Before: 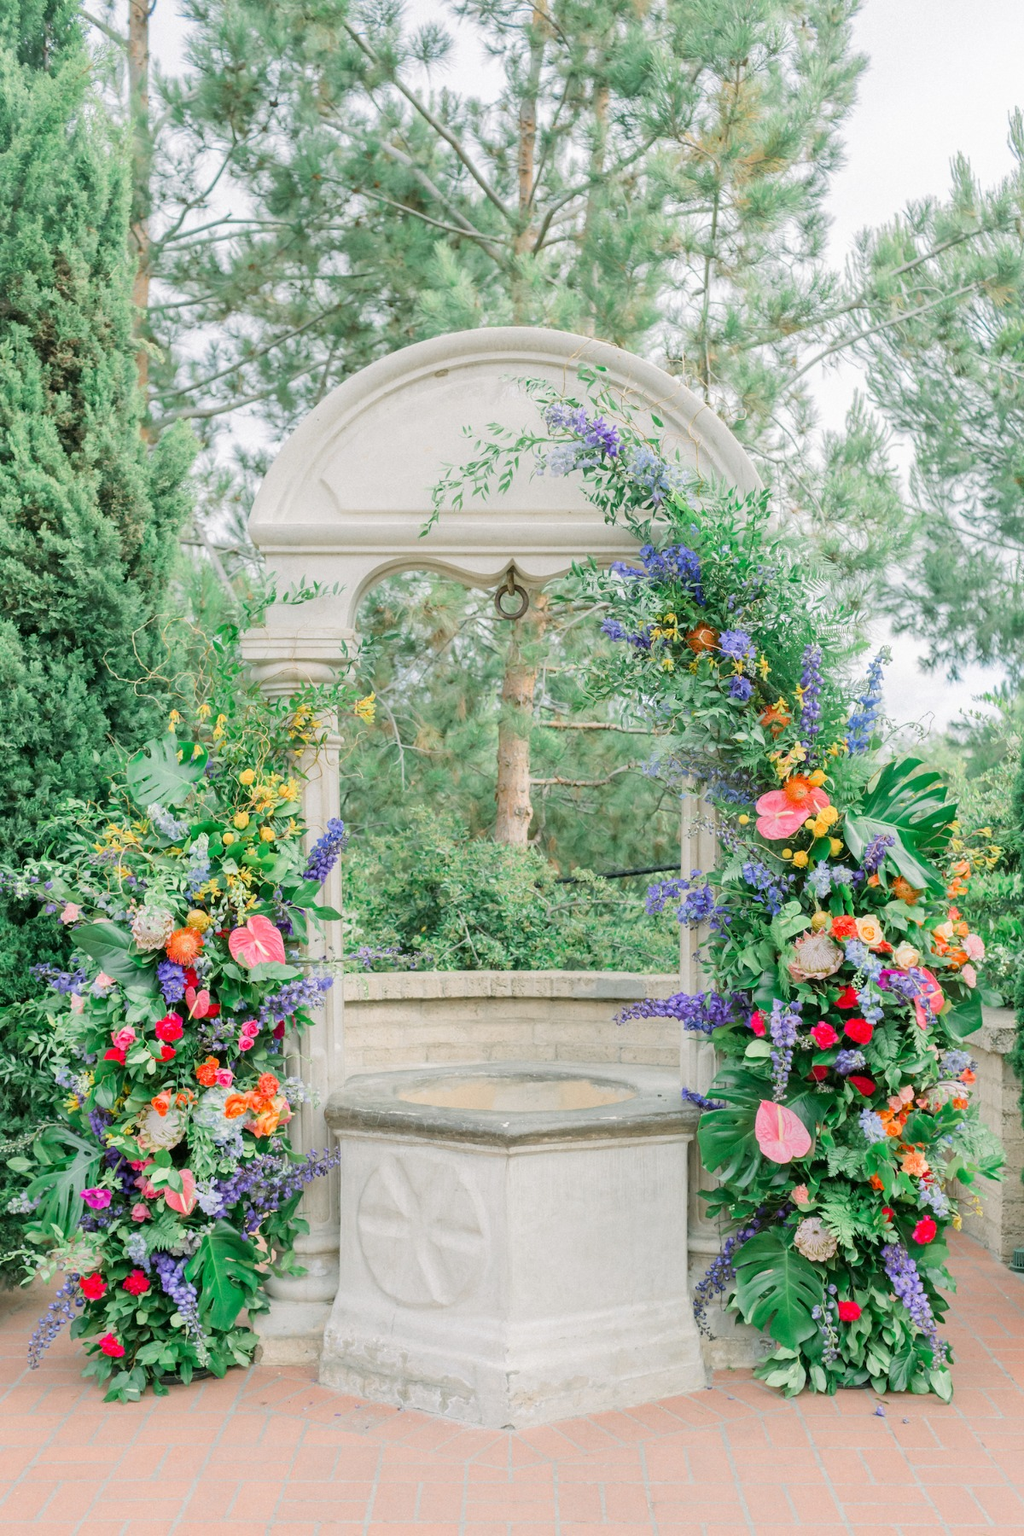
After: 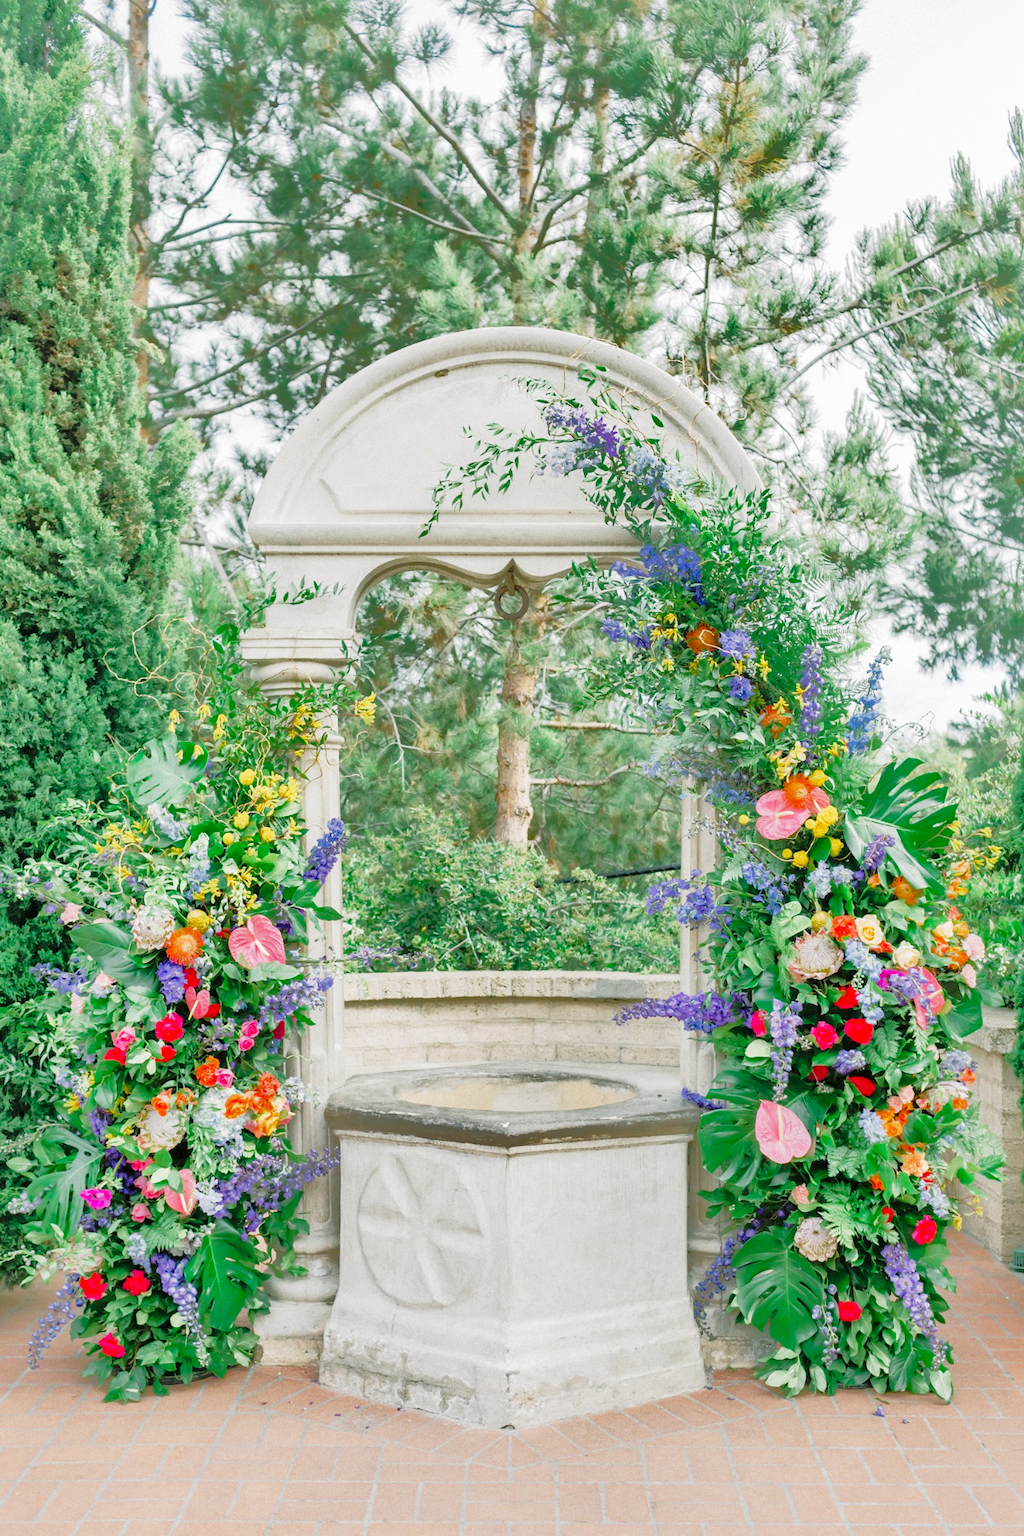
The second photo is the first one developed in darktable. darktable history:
shadows and highlights: shadows 25.16, highlights -70.2
base curve: curves: ch0 [(0, 0) (0.028, 0.03) (0.121, 0.232) (0.46, 0.748) (0.859, 0.968) (1, 1)], preserve colors none
